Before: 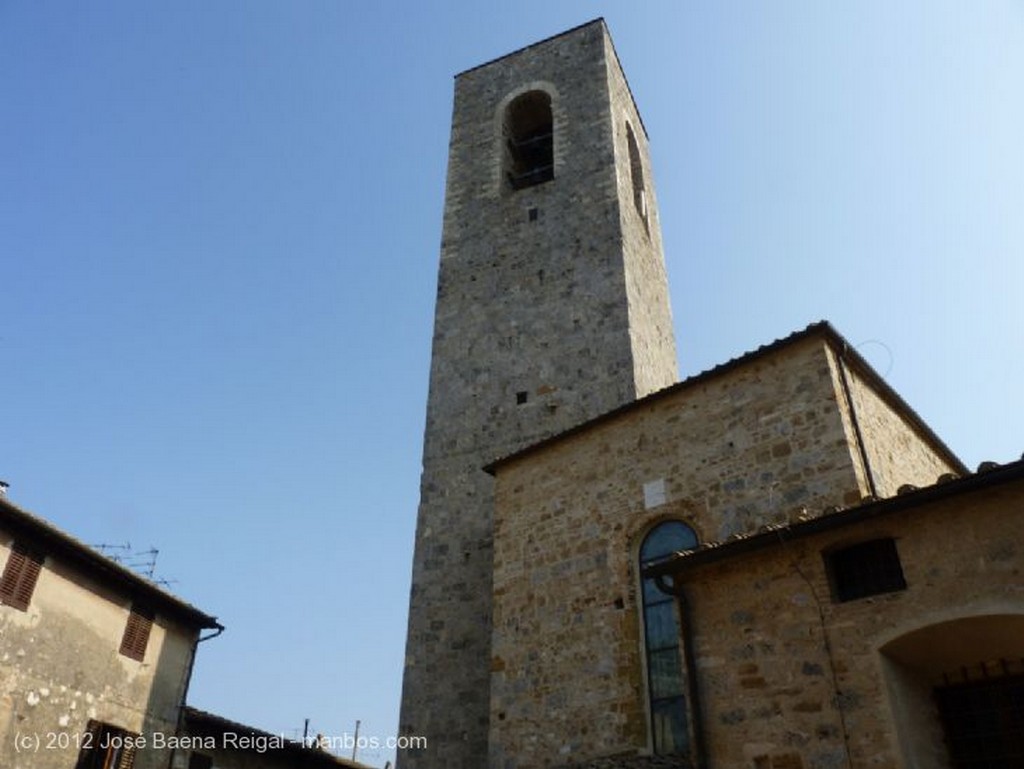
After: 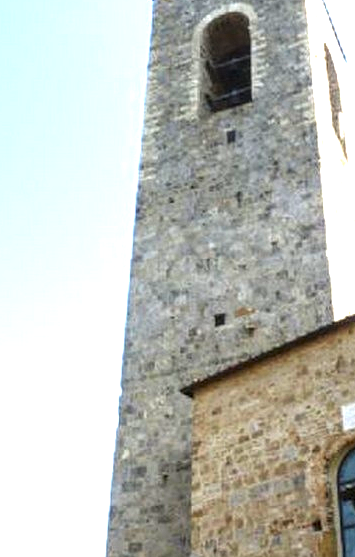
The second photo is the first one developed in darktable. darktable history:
tone equalizer: -8 EV -0.442 EV, -7 EV -0.423 EV, -6 EV -0.35 EV, -5 EV -0.241 EV, -3 EV 0.202 EV, -2 EV 0.322 EV, -1 EV 0.379 EV, +0 EV 0.44 EV
local contrast: on, module defaults
crop and rotate: left 29.518%, top 10.175%, right 35.78%, bottom 17.275%
exposure: black level correction 0, exposure 1.675 EV, compensate highlight preservation false
